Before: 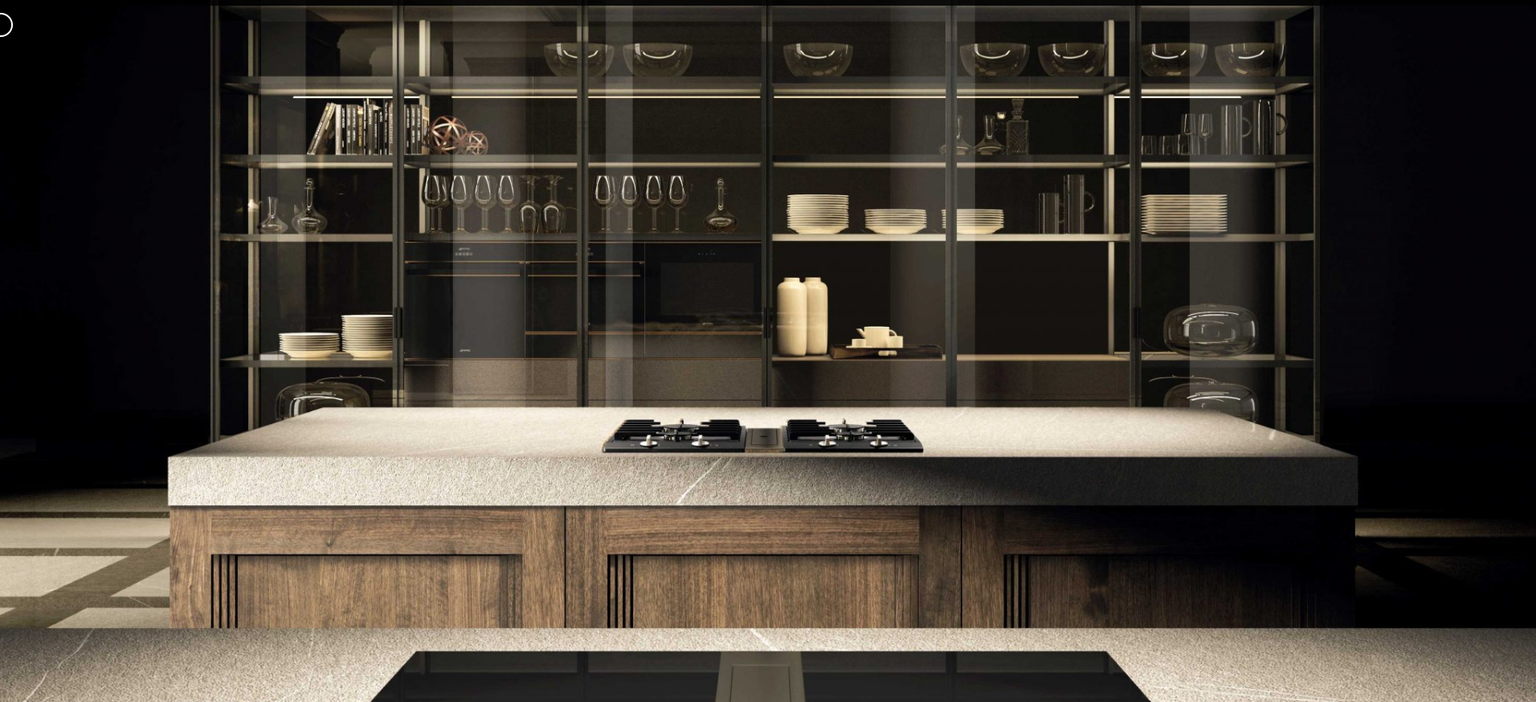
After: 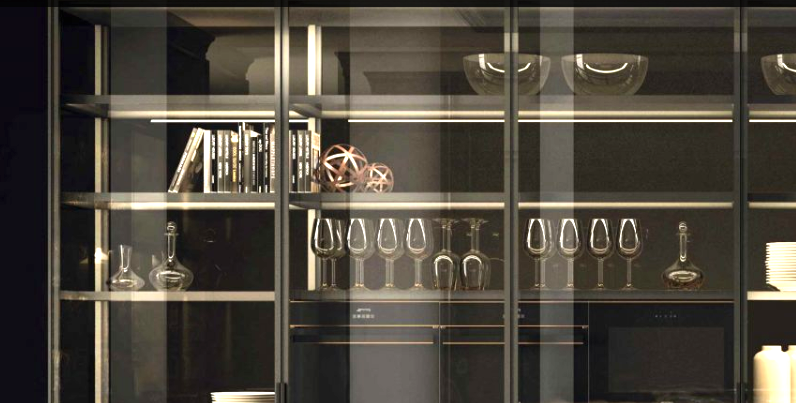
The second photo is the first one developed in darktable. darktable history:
crop and rotate: left 11.197%, top 0.098%, right 47.171%, bottom 53.692%
exposure: black level correction 0, exposure 1.199 EV, compensate highlight preservation false
